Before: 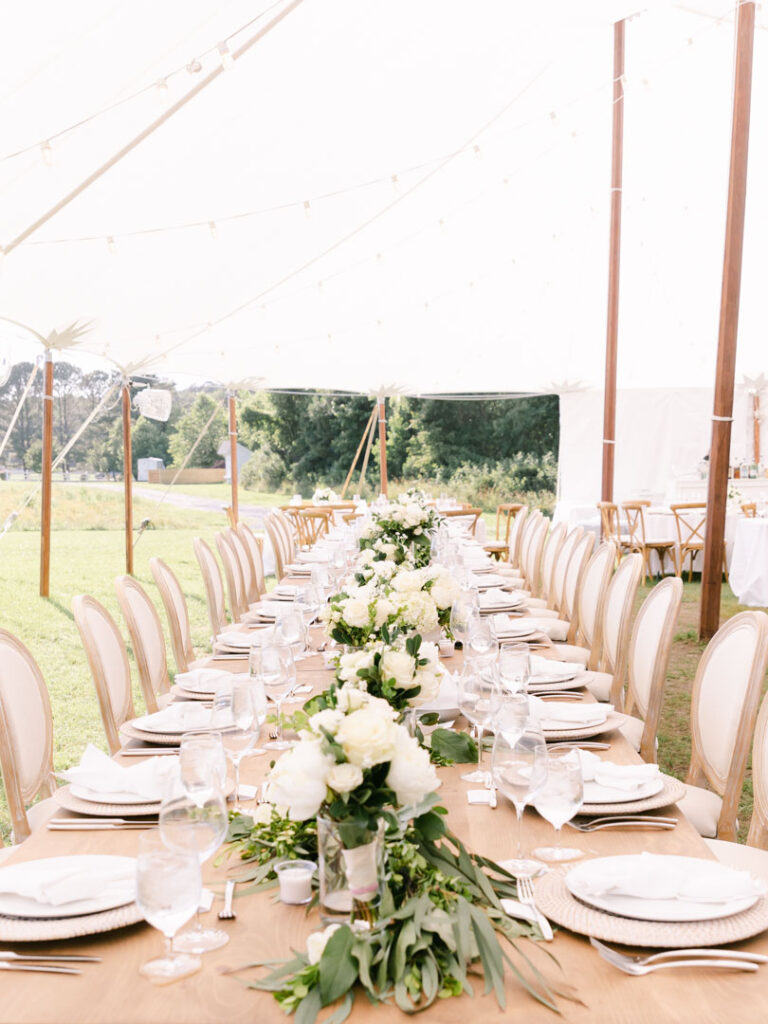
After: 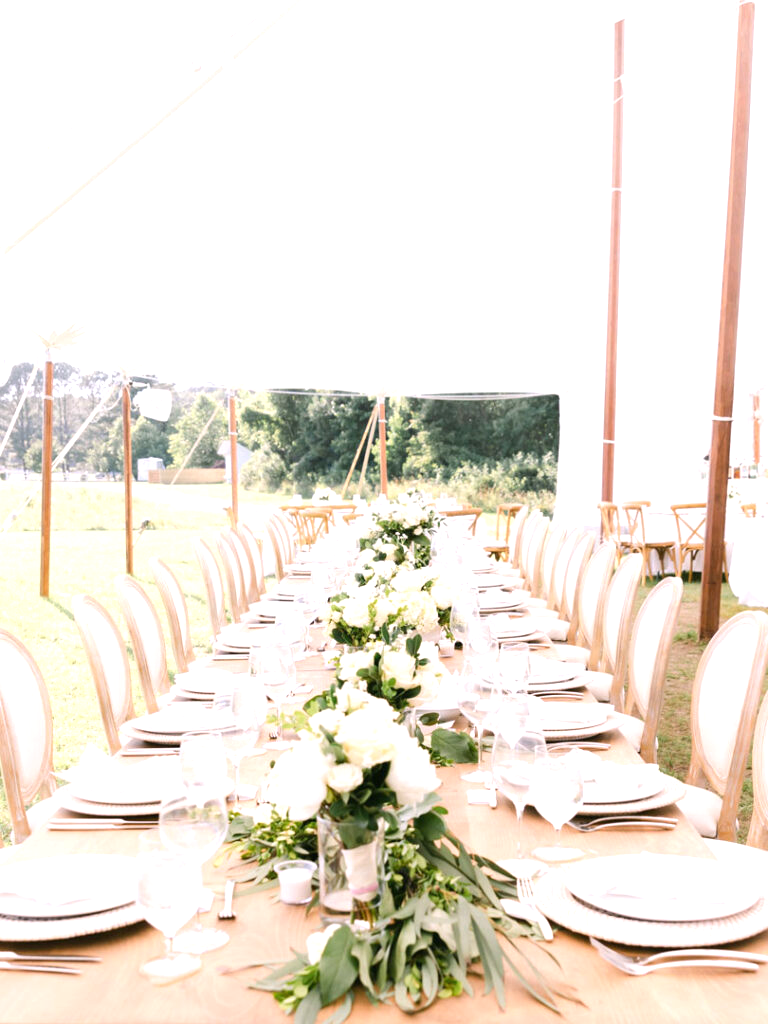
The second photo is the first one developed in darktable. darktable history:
white balance: red 1.009, blue 1.027
exposure: exposure 0.493 EV, compensate highlight preservation false
